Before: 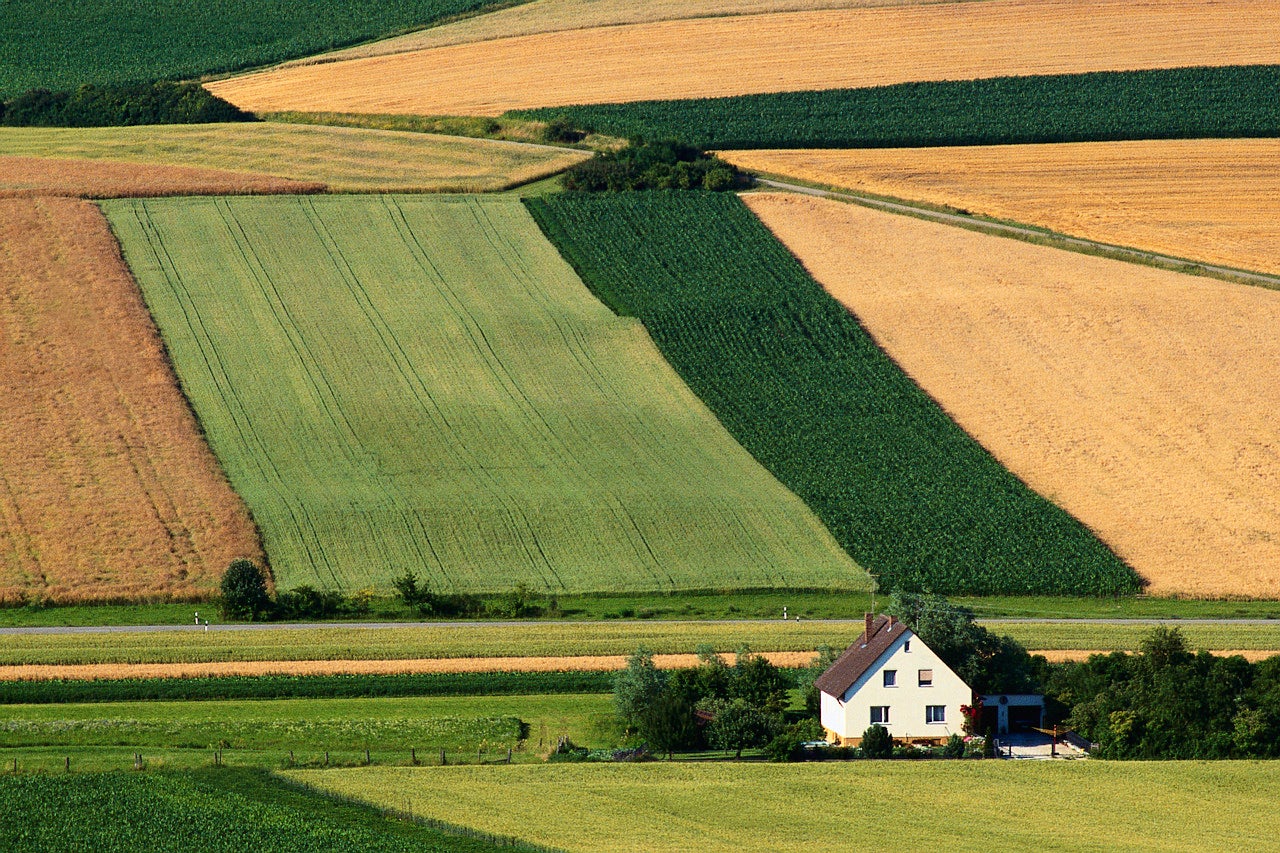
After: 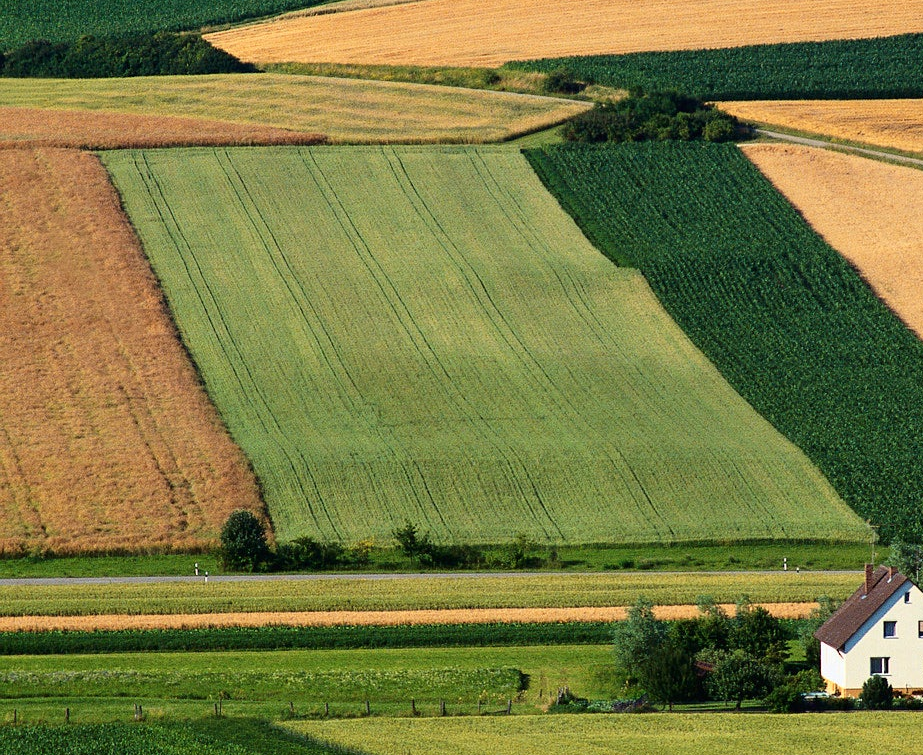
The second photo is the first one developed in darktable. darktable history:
crop: top 5.772%, right 27.875%, bottom 5.605%
